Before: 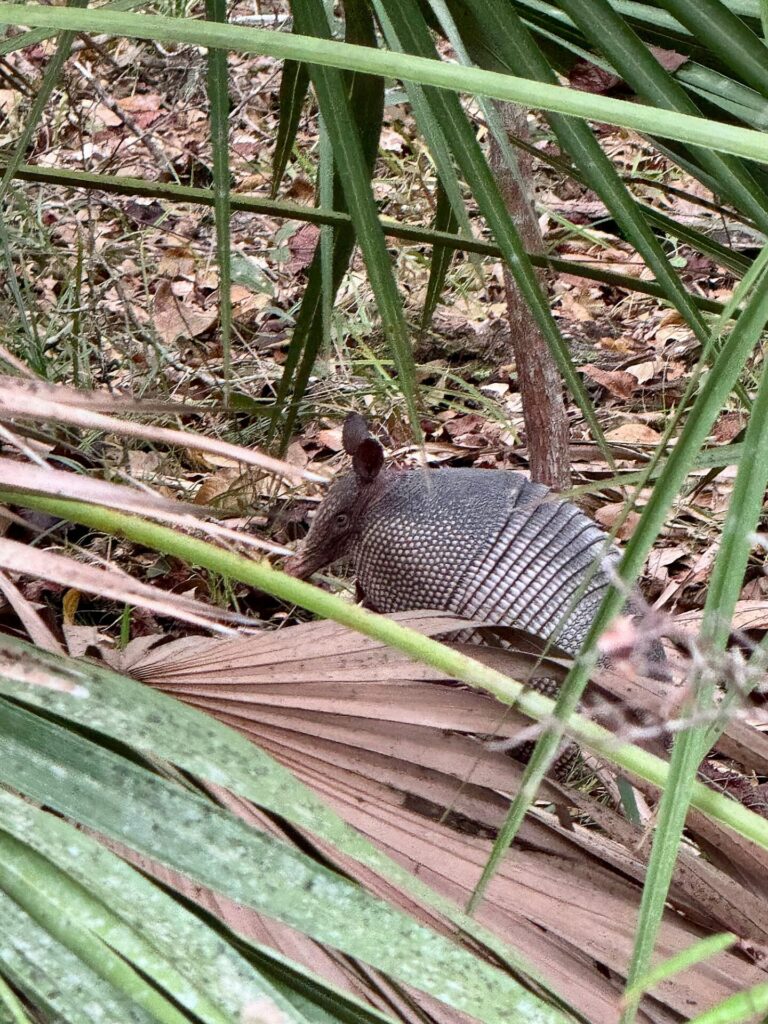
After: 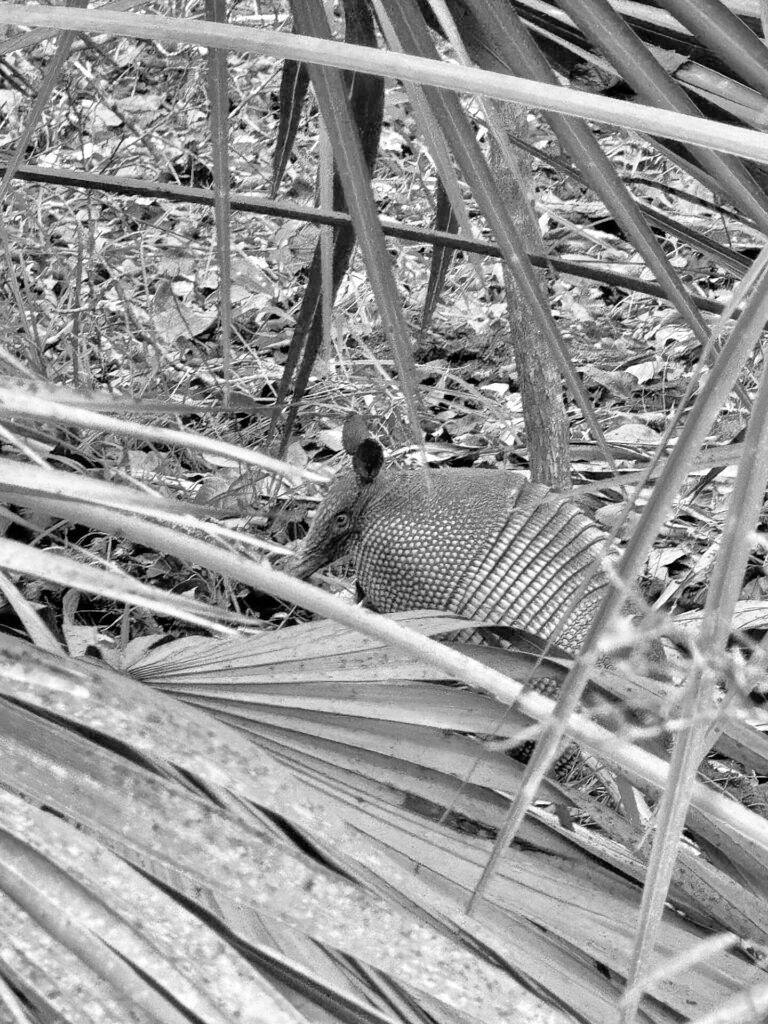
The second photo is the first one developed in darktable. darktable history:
tone equalizer: -7 EV 0.15 EV, -6 EV 0.6 EV, -5 EV 1.15 EV, -4 EV 1.33 EV, -3 EV 1.15 EV, -2 EV 0.6 EV, -1 EV 0.15 EV, mask exposure compensation -0.5 EV
white balance: red 0.948, green 1.02, blue 1.176
monochrome: on, module defaults
